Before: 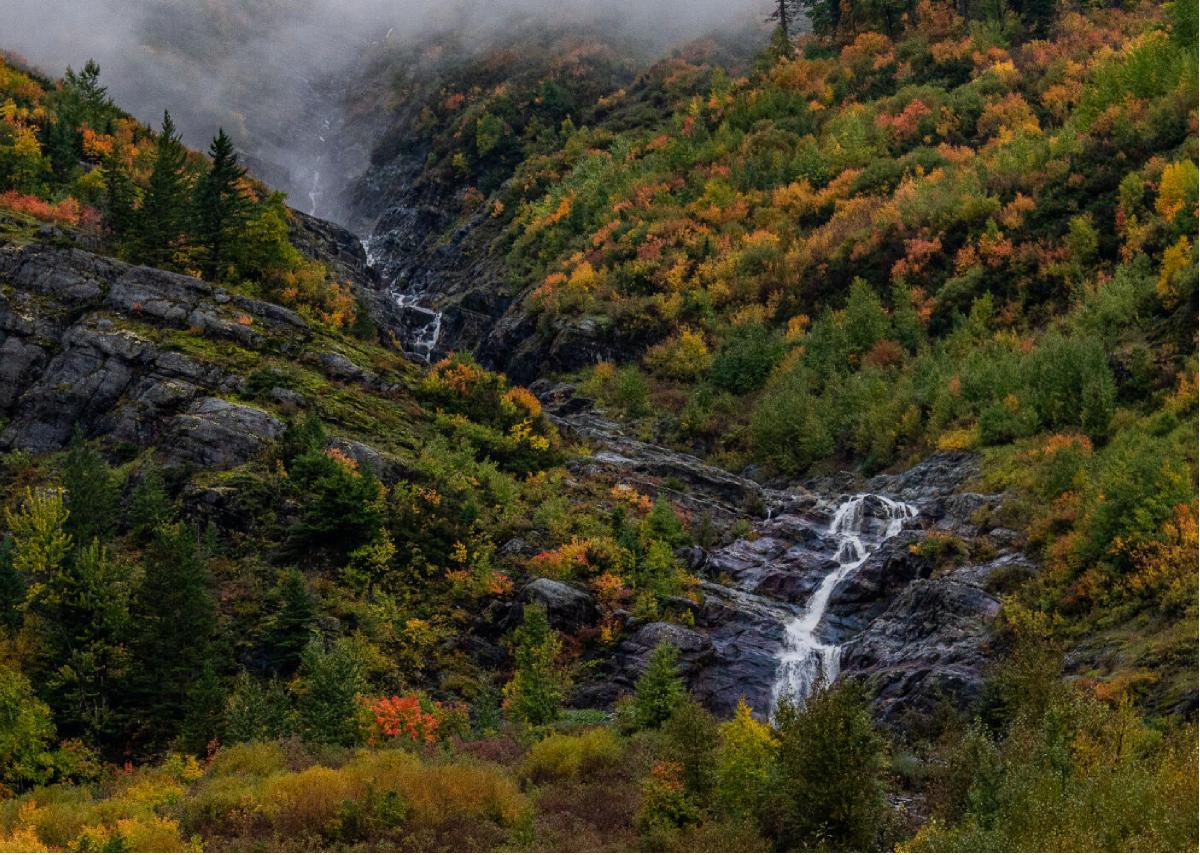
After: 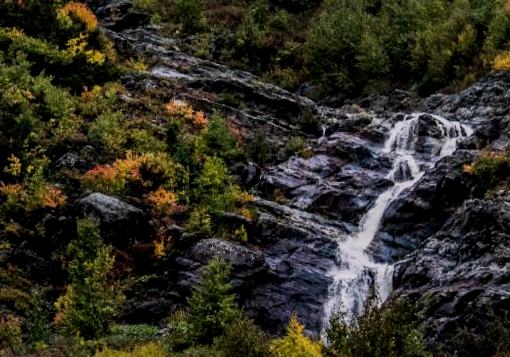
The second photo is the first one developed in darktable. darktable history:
local contrast: on, module defaults
color correction: highlights a* 3.84, highlights b* 5.07
white balance: red 0.976, blue 1.04
filmic rgb: black relative exposure -7.5 EV, white relative exposure 5 EV, hardness 3.31, contrast 1.3, contrast in shadows safe
rgb levels: preserve colors max RGB
crop: left 37.221%, top 45.169%, right 20.63%, bottom 13.777%
rotate and perspective: rotation 0.8°, automatic cropping off
contrast equalizer: octaves 7, y [[0.6 ×6], [0.55 ×6], [0 ×6], [0 ×6], [0 ×6]], mix 0.2
